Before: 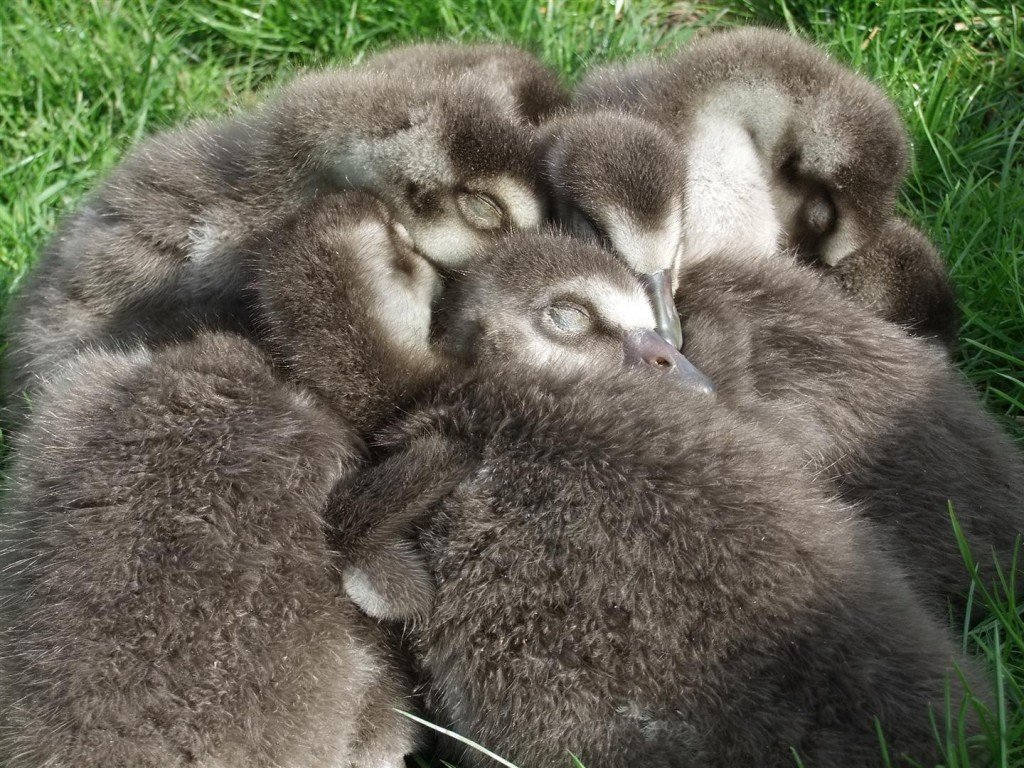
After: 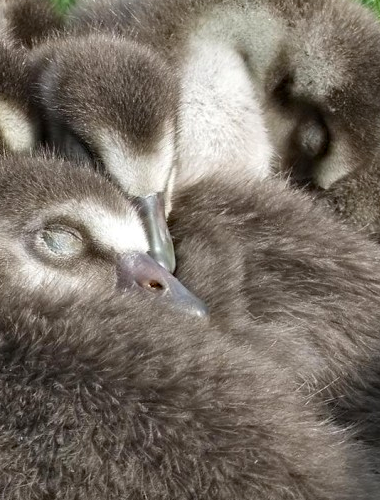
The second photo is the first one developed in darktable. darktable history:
crop and rotate: left 49.558%, top 10.113%, right 13.241%, bottom 24.72%
haze removal: compatibility mode true, adaptive false
